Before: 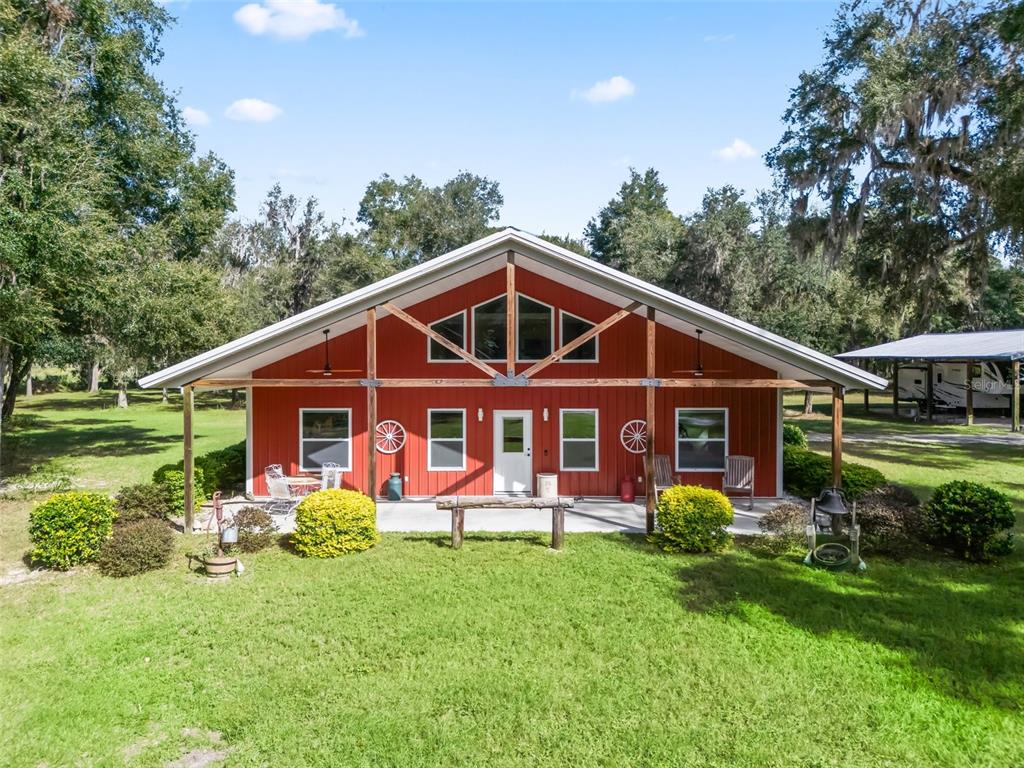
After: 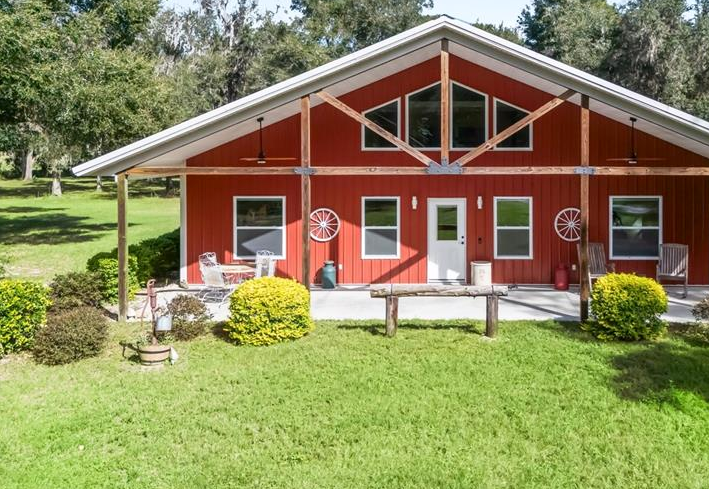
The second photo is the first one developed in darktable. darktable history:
crop: left 6.488%, top 27.668%, right 24.183%, bottom 8.656%
shadows and highlights: shadows -30, highlights 30
